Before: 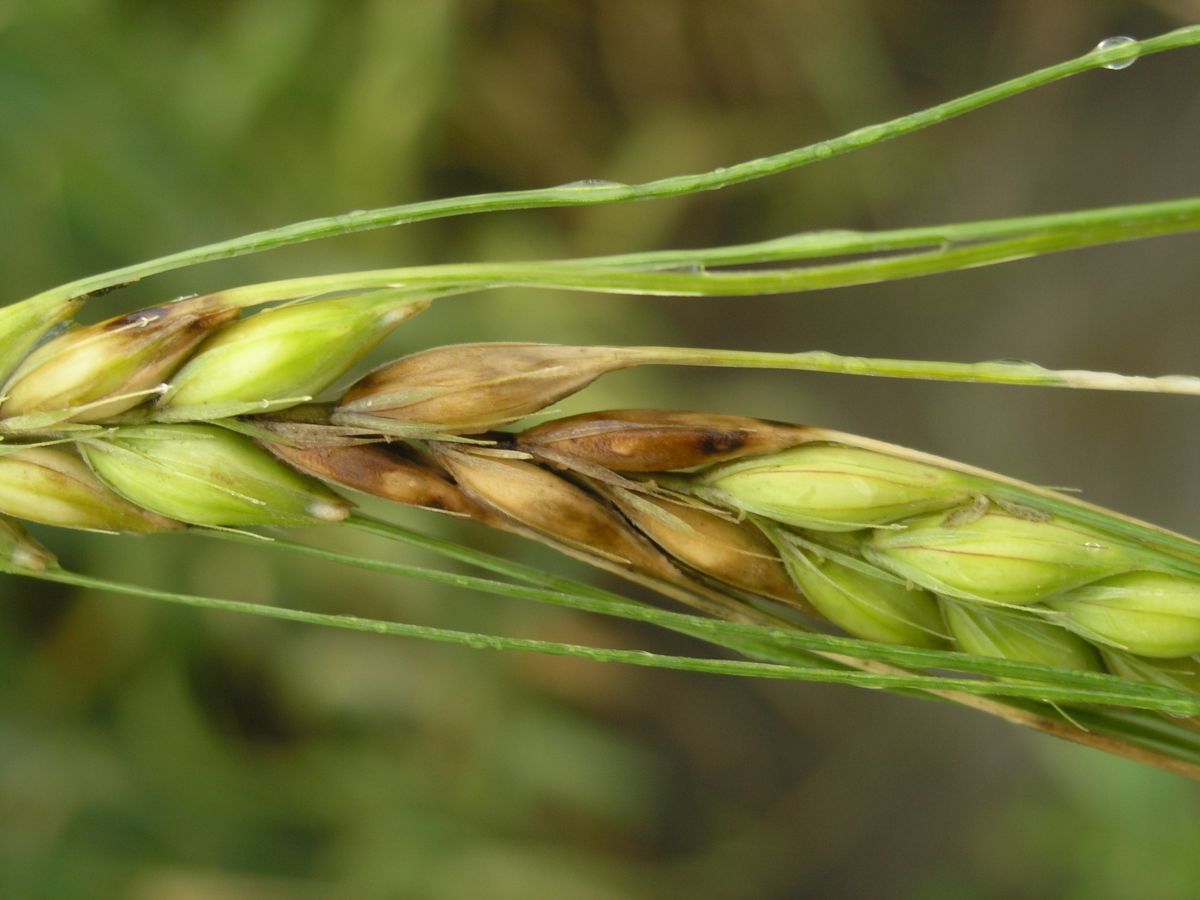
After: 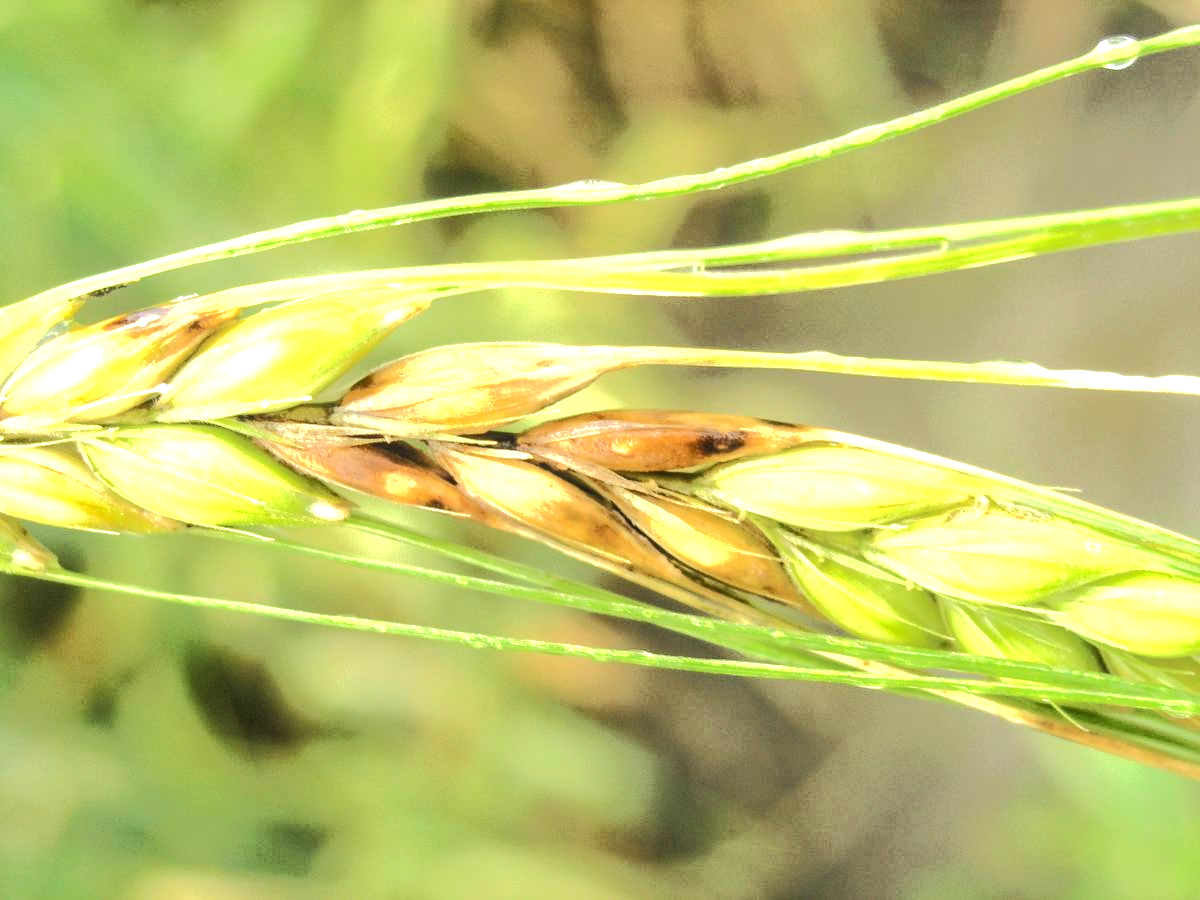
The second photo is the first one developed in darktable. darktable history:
exposure: black level correction 0, exposure 1.704 EV, compensate highlight preservation false
local contrast: highlights 24%, detail 130%
tone curve: curves: ch0 [(0, 0) (0.003, 0.015) (0.011, 0.019) (0.025, 0.025) (0.044, 0.039) (0.069, 0.053) (0.1, 0.076) (0.136, 0.107) (0.177, 0.143) (0.224, 0.19) (0.277, 0.253) (0.335, 0.32) (0.399, 0.412) (0.468, 0.524) (0.543, 0.668) (0.623, 0.717) (0.709, 0.769) (0.801, 0.82) (0.898, 0.865) (1, 1)], color space Lab, independent channels, preserve colors none
